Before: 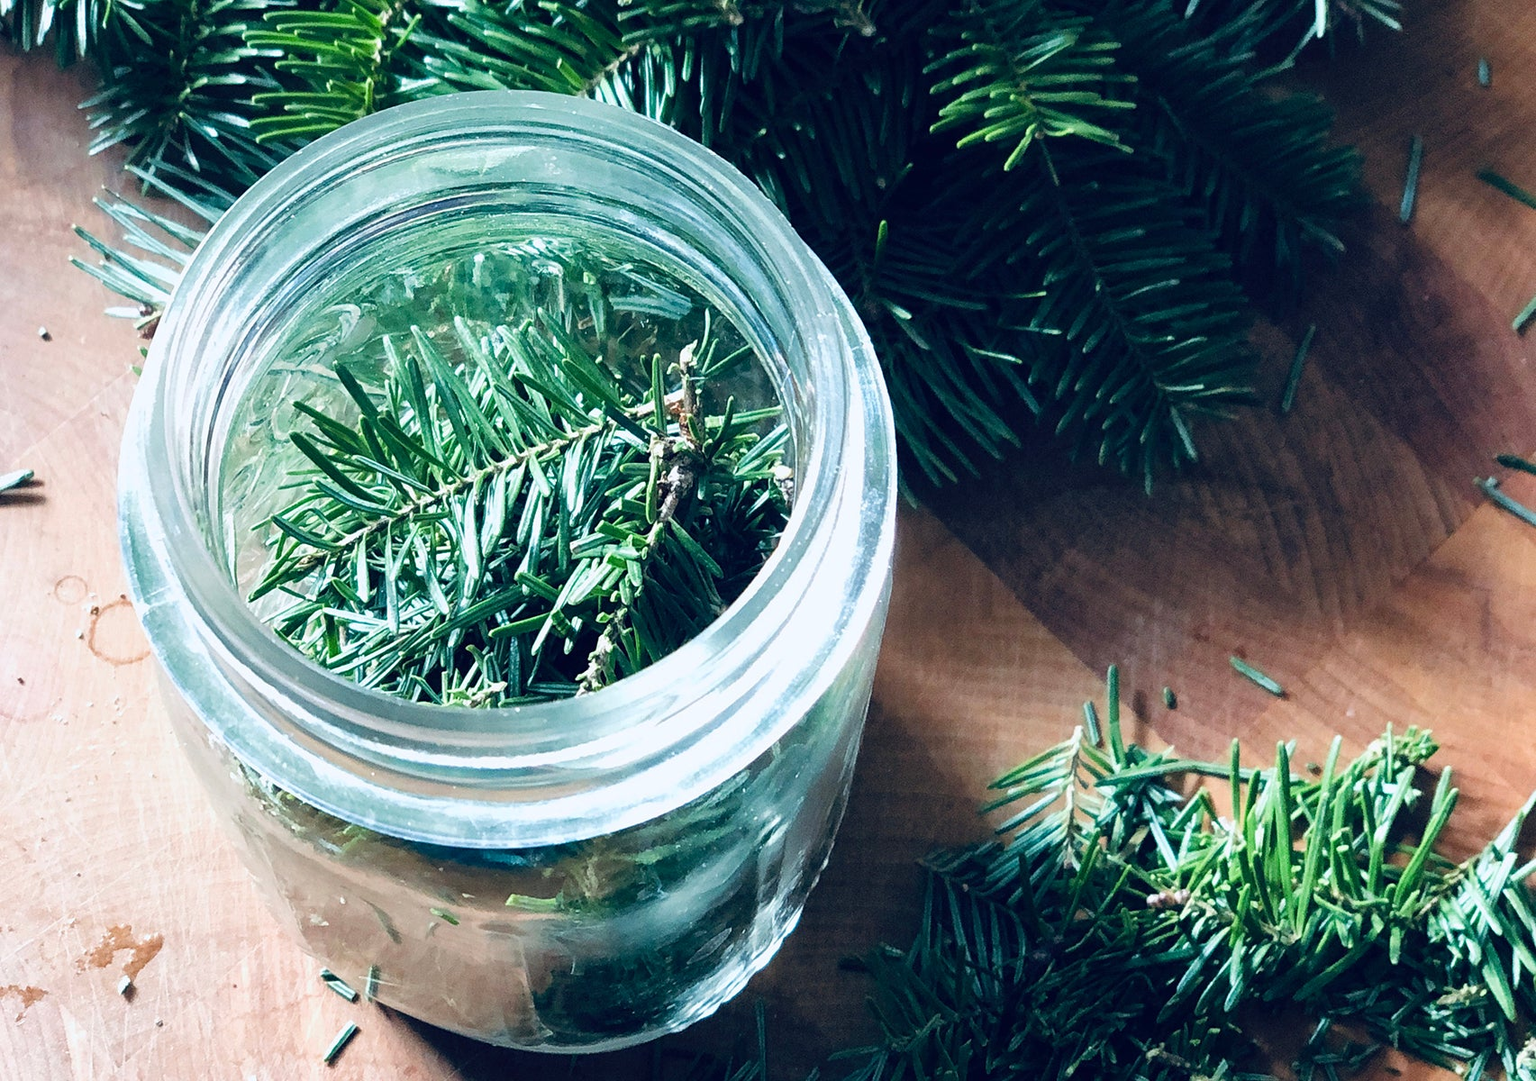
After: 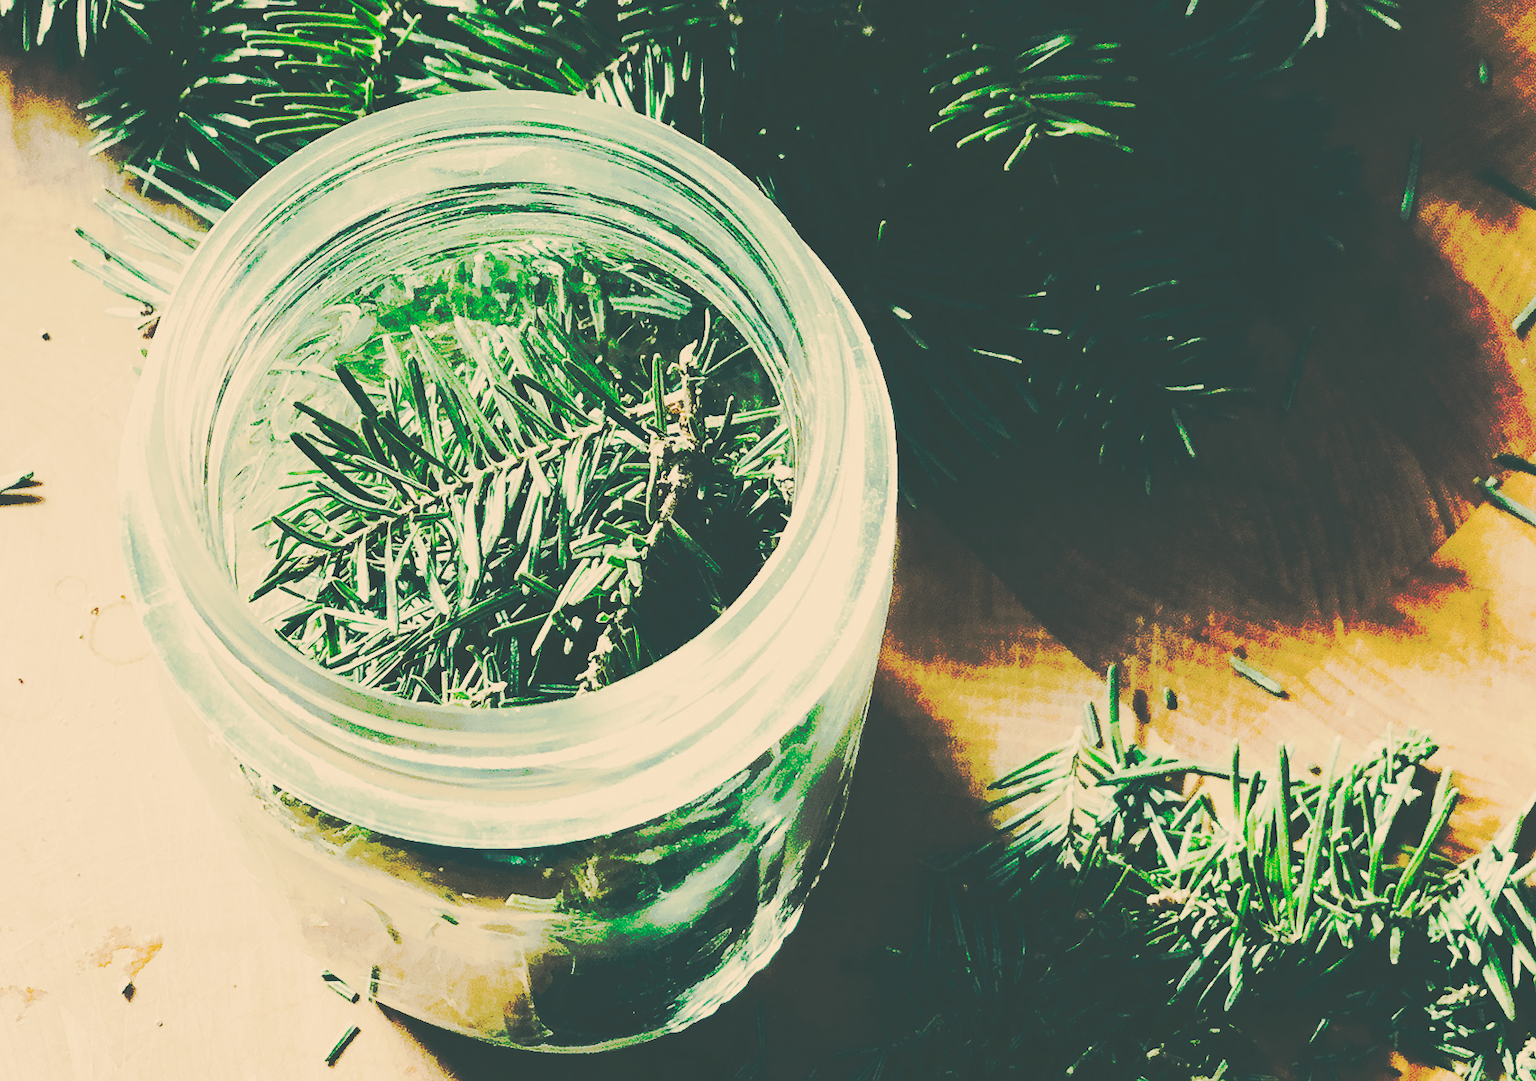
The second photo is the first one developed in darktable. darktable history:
tone curve: curves: ch0 [(0, 0) (0.003, 0.002) (0.011, 0.01) (0.025, 0.022) (0.044, 0.039) (0.069, 0.06) (0.1, 0.087) (0.136, 0.118) (0.177, 0.154) (0.224, 0.195) (0.277, 0.241) (0.335, 0.292) (0.399, 0.347) (0.468, 0.408) (0.543, 0.68) (0.623, 0.737) (0.709, 0.797) (0.801, 0.861) (0.898, 0.928) (1, 1)], preserve colors none
color look up table: target L [85.63, 85.12, 83.13, 81.5, 75.81, 70.56, 63.93, 51.4, 44.04, 35.92, 32.33, 31.07, 200, 81.52, 81.5, 75.95, 68.77, 73.59, 62.99, 61.44, 60.26, 59.66, 49.07, 36.05, 31.93, 30.54, 85.45, 85.22, 80.31, 80.23, 78.3, 73.53, 80.73, 74.28, 75.45, 75.04, 57.52, 46.74, 38.74, 37.39, 42.17, 33.12, 29.99, 81.47, 81.9, 70.21, 58.55, 42.86, 30.86], target a [4.651, 2.211, -5.47, -7.875, -9.397, -21.24, -57.4, -36.24, -9.021, -12.1, -13.41, -6.202, 0, 6.485, 8.336, 18.72, 5.231, 27.95, 31.35, 16.14, 50.06, 43.43, 36.62, -0.789, 1.848, -4.471, 7.063, 7.646, 12.61, 6.282, 1.401, -0.695, 11.53, 10.65, 2.082, 10.96, 18.11, 5.754, 31.31, -3.739, 17.61, 2.632, -4.958, -14.89, -4.017, -26.79, -15.81, -20.96, -7.254], target b [27.5, 31.9, 35.57, 30.72, 34.85, 26.36, 44.91, 27.68, 21.75, 5.615, 4.137, 2.484, 0, 40.99, 31.82, 57.72, 52.99, 40.25, 45.37, 32.61, 24.19, 43.58, 24.15, 4.839, 3.945, 1.095, 25.77, 24.95, 27.19, 26.86, 19.75, 26.85, 23.5, 23.48, 12.97, 19.18, 16.11, -10.79, 7.29, -3.848, -23.09, -11.46, -0.373, 23.69, 25.67, 14.46, 0.075, -1.541, 1.501], num patches 49
